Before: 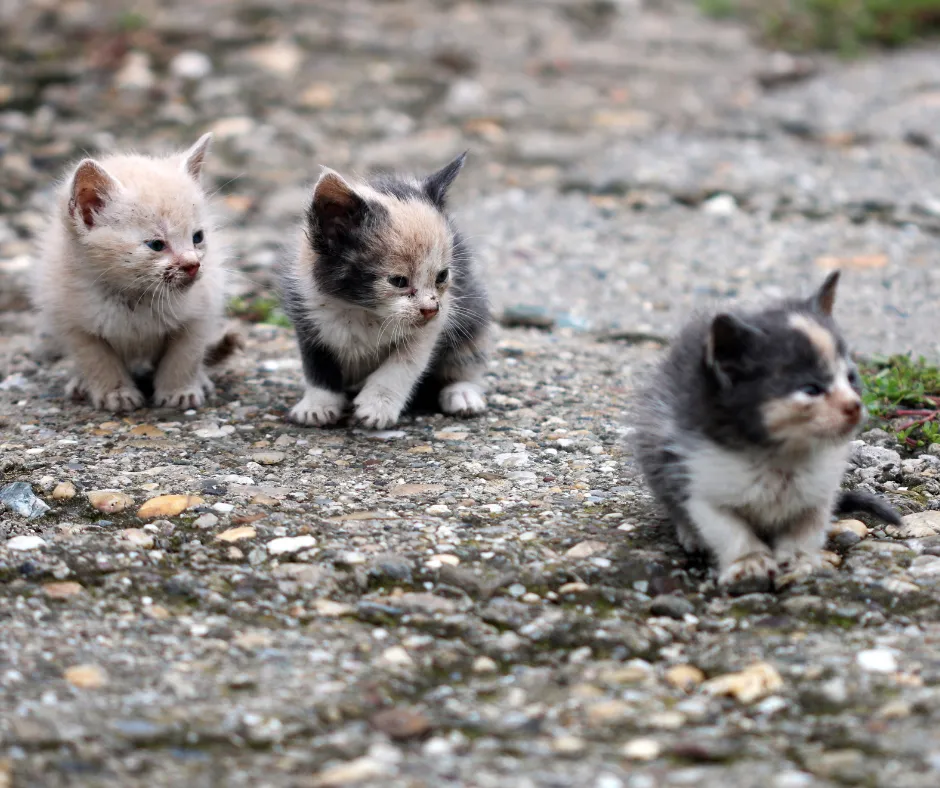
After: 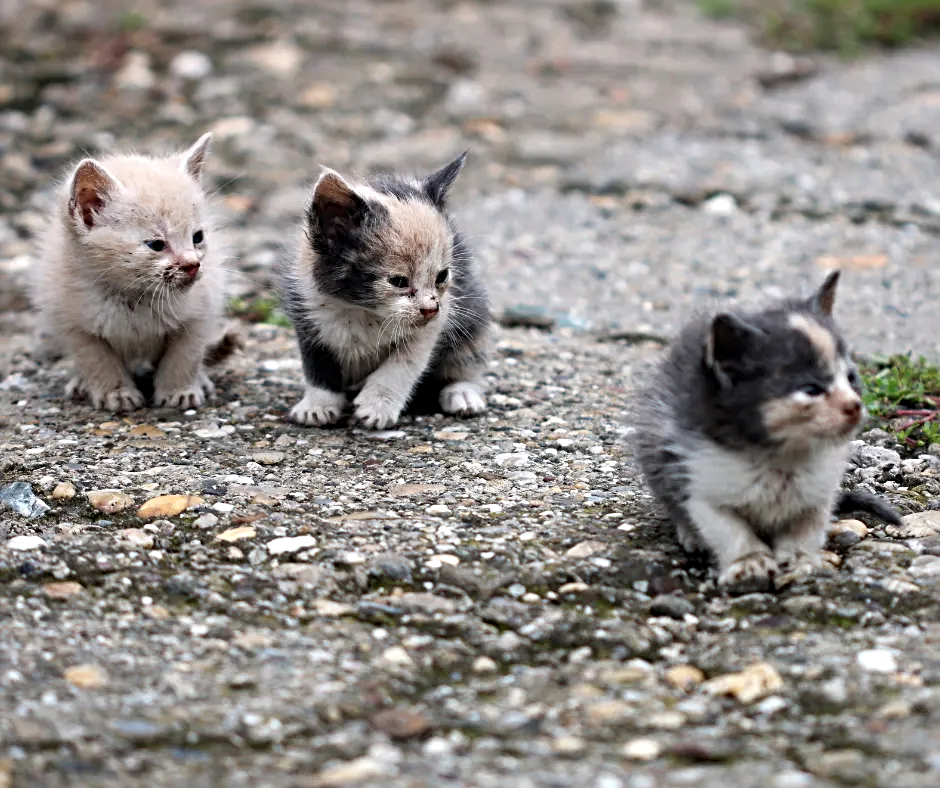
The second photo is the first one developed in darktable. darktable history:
sharpen: radius 3.987
